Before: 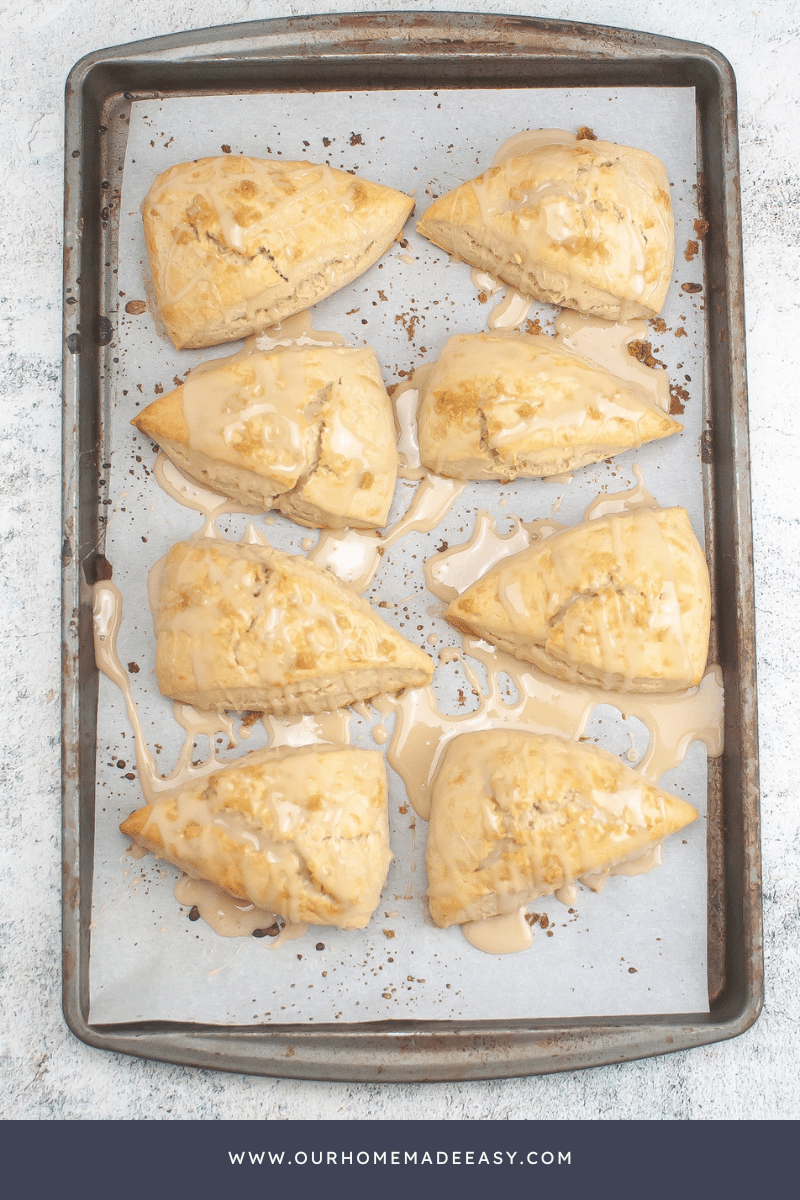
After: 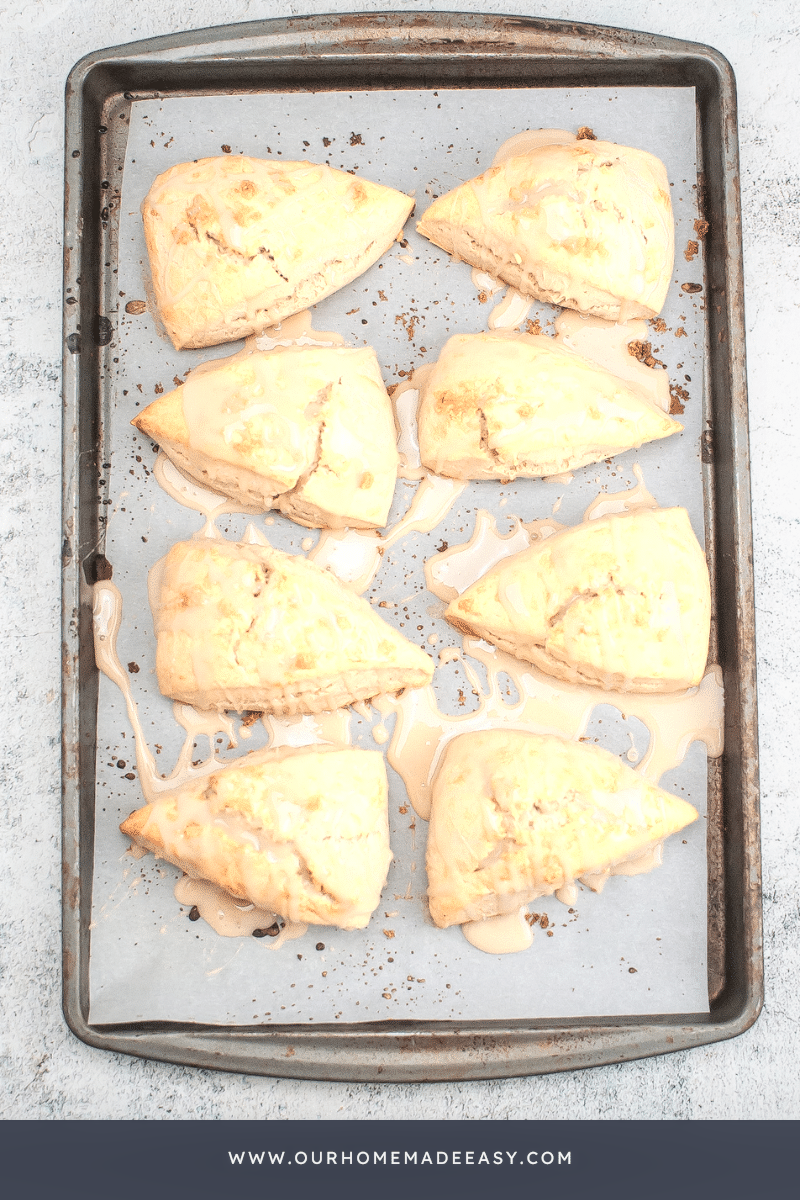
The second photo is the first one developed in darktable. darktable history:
color zones: curves: ch0 [(0.018, 0.548) (0.224, 0.64) (0.425, 0.447) (0.675, 0.575) (0.732, 0.579)]; ch1 [(0.066, 0.487) (0.25, 0.5) (0.404, 0.43) (0.75, 0.421) (0.956, 0.421)]; ch2 [(0.044, 0.561) (0.215, 0.465) (0.399, 0.544) (0.465, 0.548) (0.614, 0.447) (0.724, 0.43) (0.882, 0.623) (0.956, 0.632)]
filmic rgb: black relative exposure -8.02 EV, white relative exposure 3.84 EV, threshold 5.98 EV, hardness 4.31, enable highlight reconstruction true
local contrast: on, module defaults
levels: levels [0.055, 0.477, 0.9]
